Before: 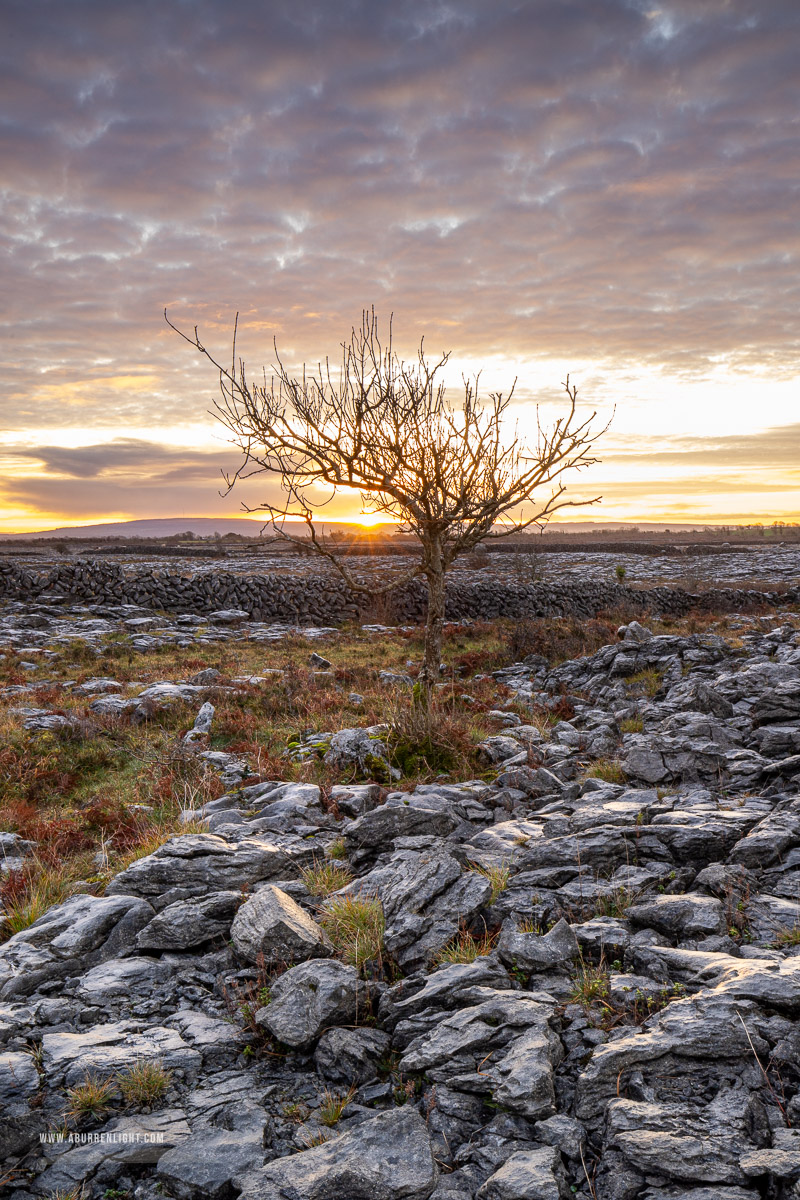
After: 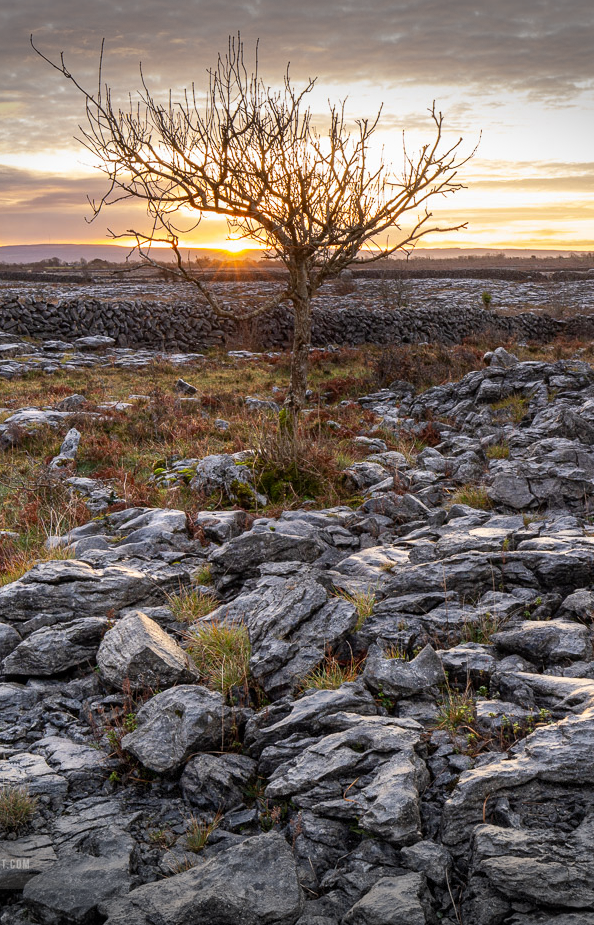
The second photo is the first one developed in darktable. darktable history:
vignetting: fall-off start 99.79%, width/height ratio 1.321, dithering 8-bit output
crop: left 16.85%, top 22.913%, right 8.777%
